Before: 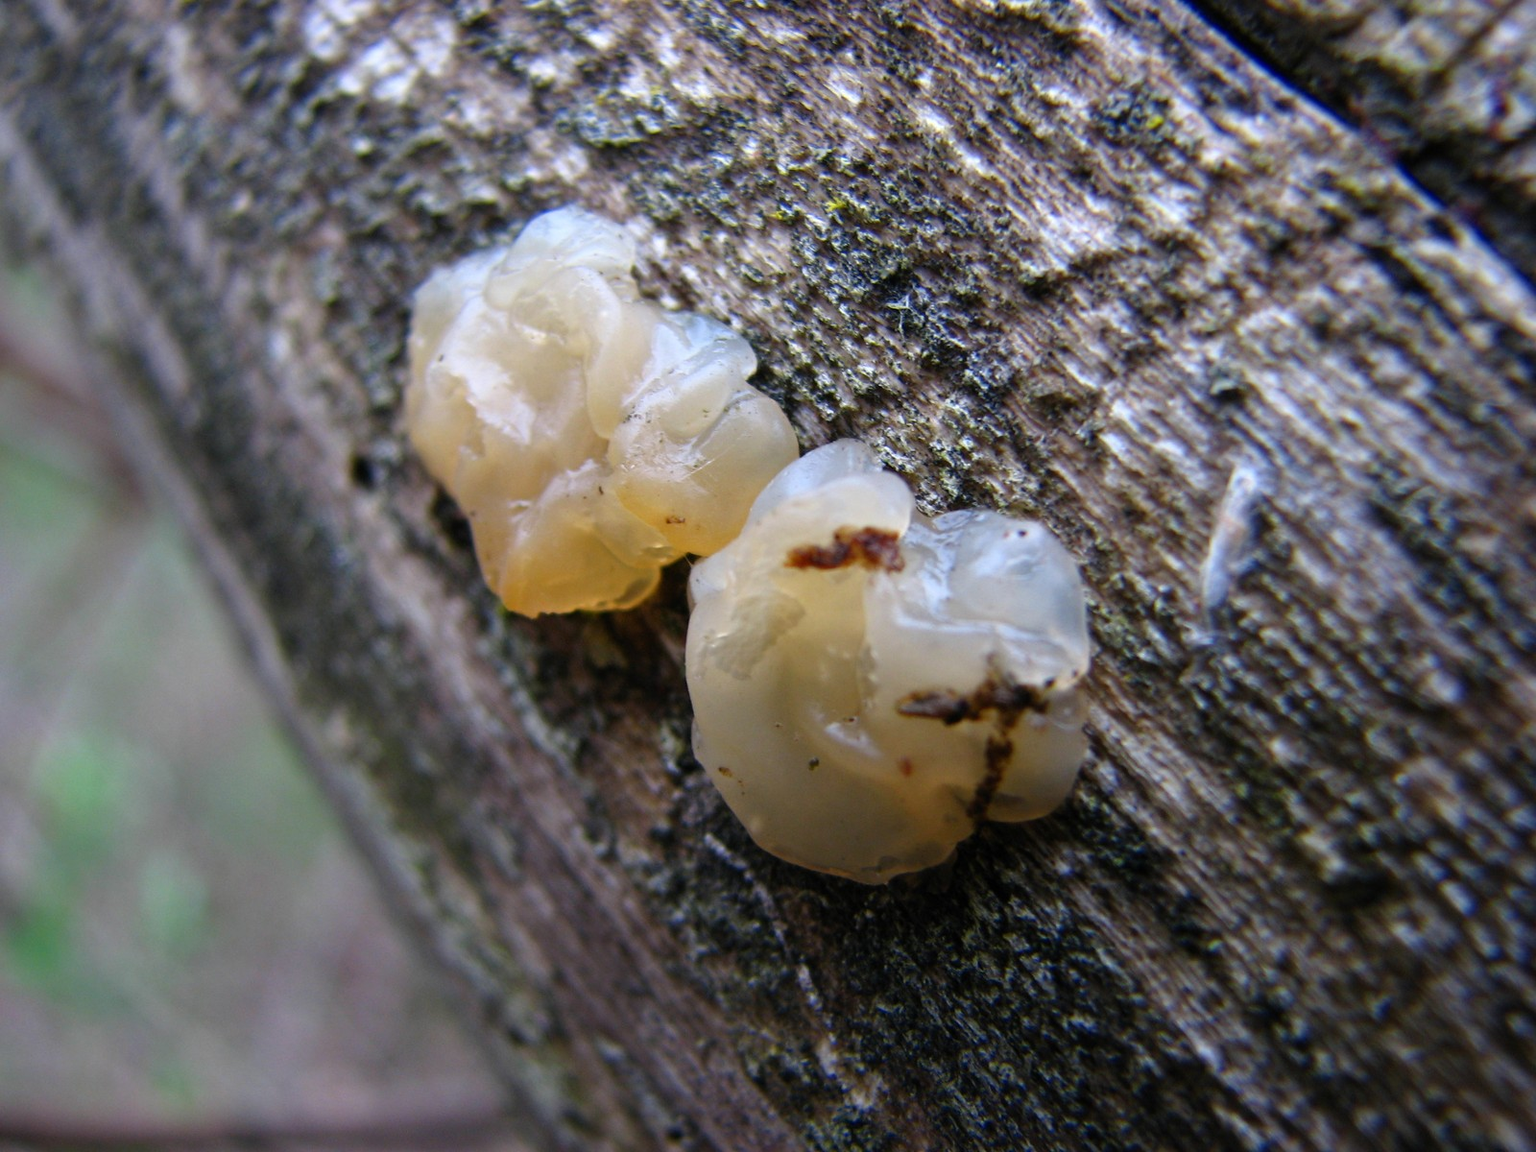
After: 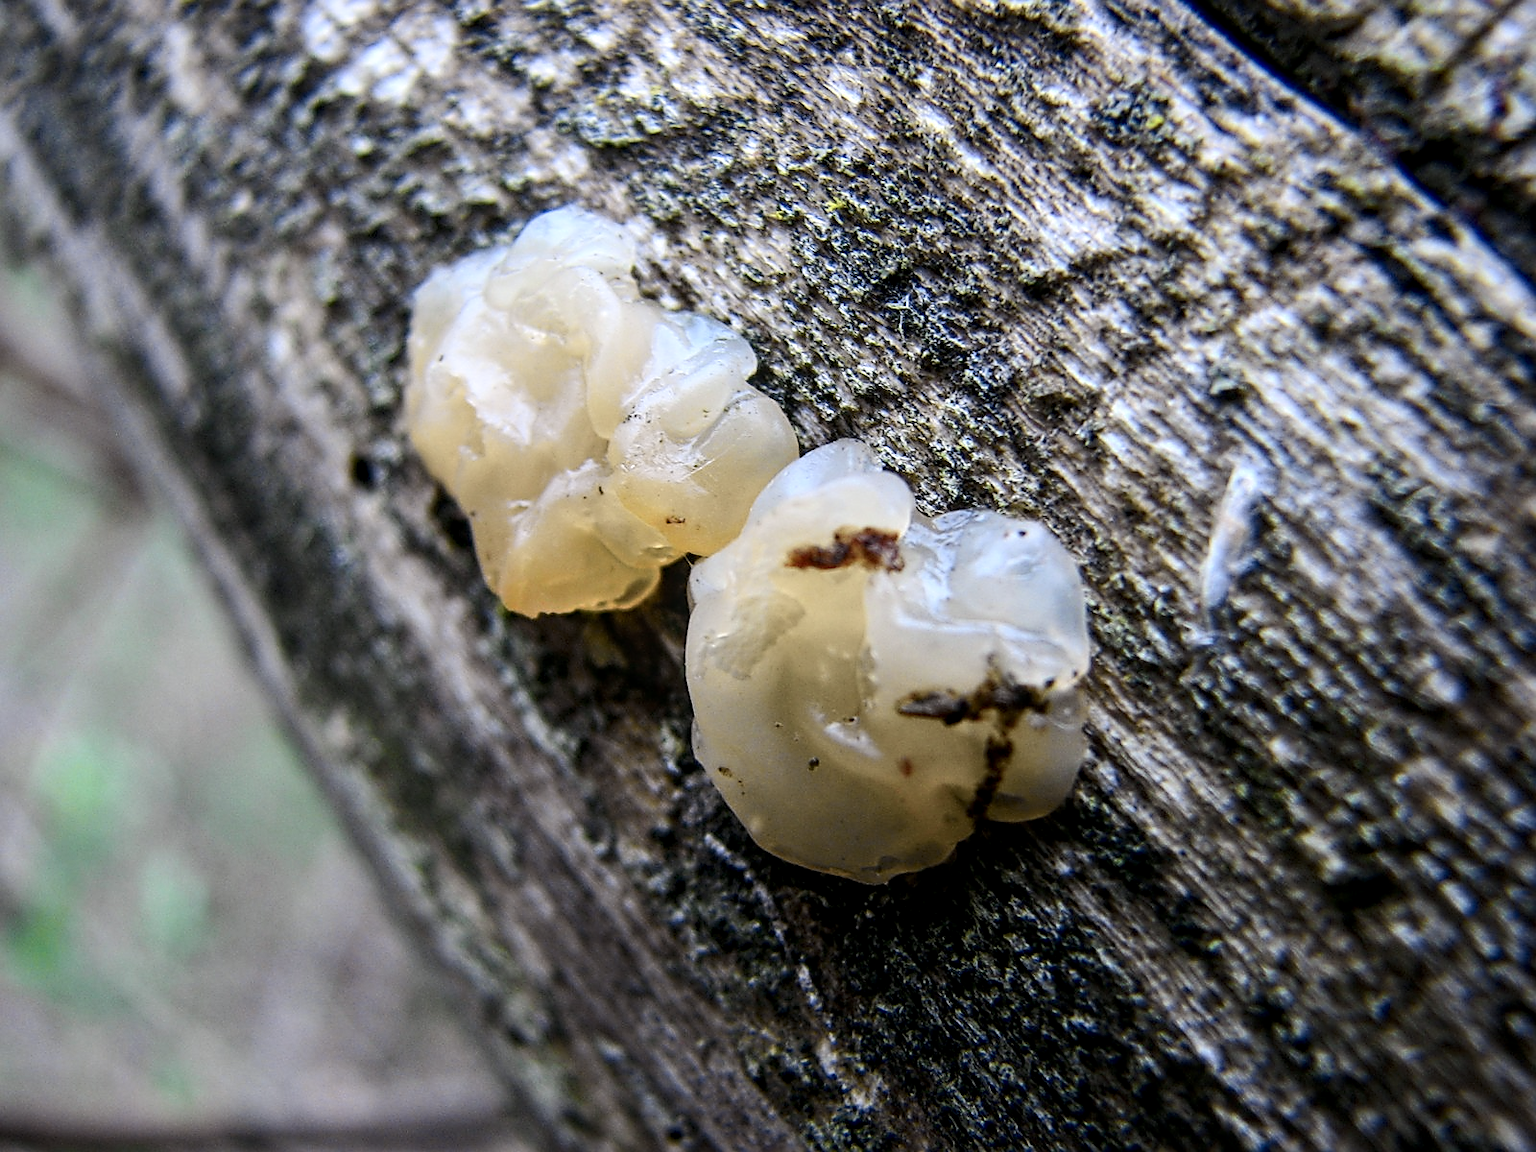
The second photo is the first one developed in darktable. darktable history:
sharpen: radius 1.391, amount 1.261, threshold 0.64
tone curve: curves: ch0 [(0, 0) (0.078, 0.052) (0.236, 0.22) (0.427, 0.472) (0.508, 0.586) (0.654, 0.742) (0.793, 0.851) (0.994, 0.974)]; ch1 [(0, 0) (0.161, 0.092) (0.35, 0.33) (0.392, 0.392) (0.456, 0.456) (0.505, 0.502) (0.537, 0.518) (0.553, 0.534) (0.602, 0.579) (0.718, 0.718) (1, 1)]; ch2 [(0, 0) (0.346, 0.362) (0.411, 0.412) (0.502, 0.502) (0.531, 0.521) (0.586, 0.59) (0.621, 0.604) (1, 1)], color space Lab, independent channels, preserve colors none
local contrast: detail 130%
